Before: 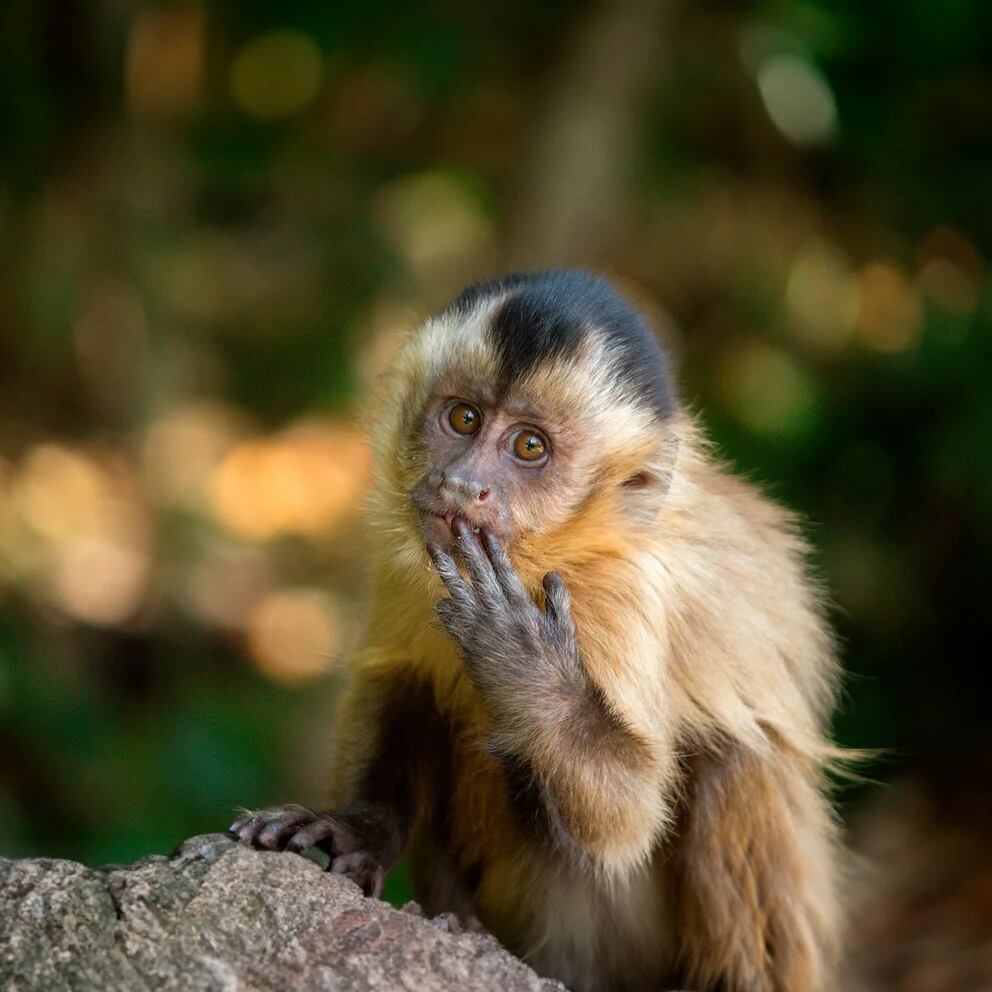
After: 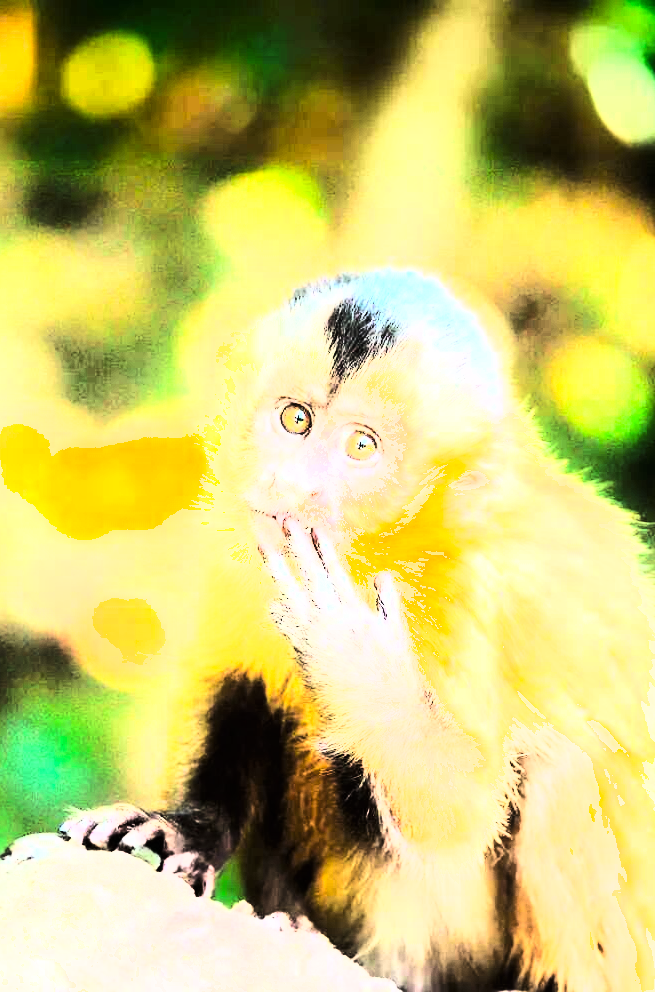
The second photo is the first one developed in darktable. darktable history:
exposure: black level correction 0, exposure 1.745 EV, compensate exposure bias true, compensate highlight preservation false
contrast brightness saturation: contrast 0.236, brightness 0.263, saturation 0.387
crop: left 17.096%, right 16.84%
tone curve: curves: ch0 [(0, 0) (0.003, 0) (0.011, 0.001) (0.025, 0.003) (0.044, 0.003) (0.069, 0.006) (0.1, 0.009) (0.136, 0.014) (0.177, 0.029) (0.224, 0.061) (0.277, 0.127) (0.335, 0.218) (0.399, 0.38) (0.468, 0.588) (0.543, 0.809) (0.623, 0.947) (0.709, 0.987) (0.801, 0.99) (0.898, 0.99) (1, 1)], color space Lab, linked channels, preserve colors none
shadows and highlights: shadows -40.55, highlights 63.23, soften with gaussian
